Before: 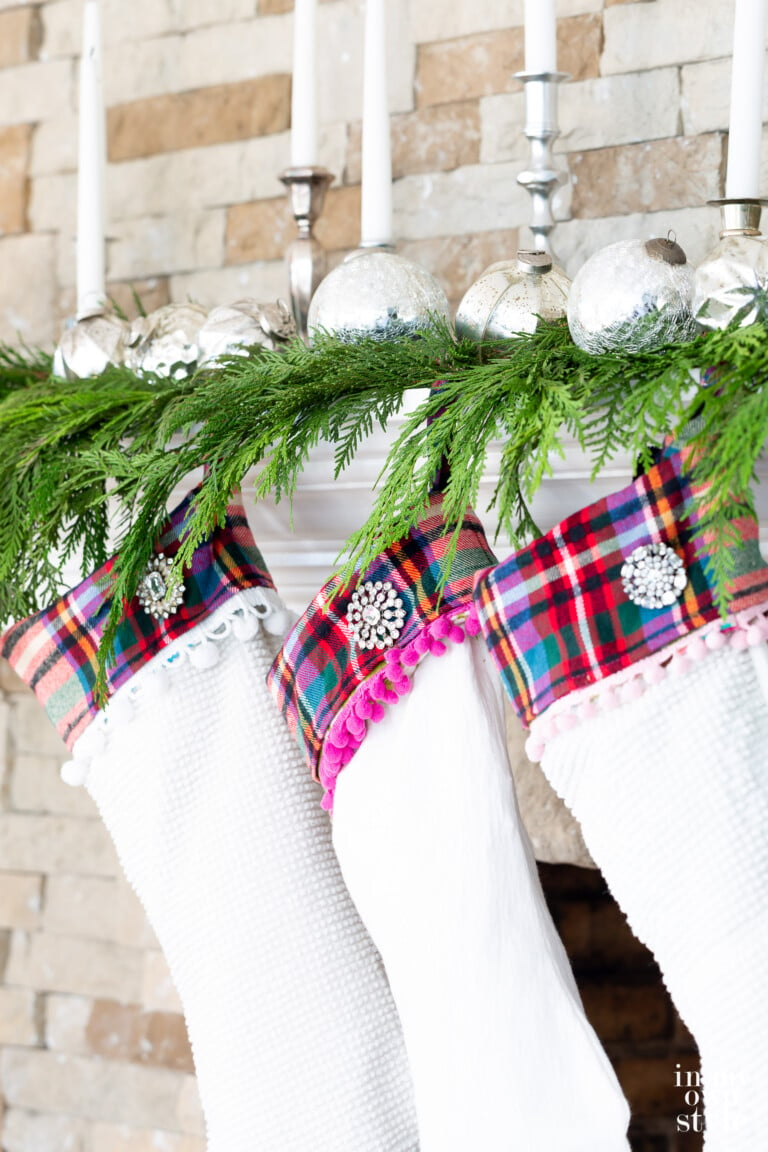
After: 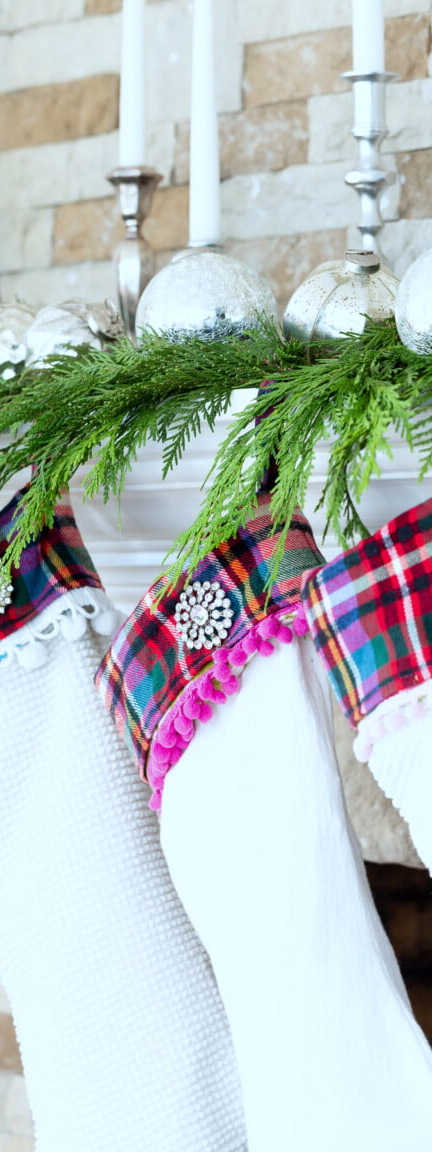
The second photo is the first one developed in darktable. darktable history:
crop and rotate: left 22.516%, right 21.234%
white balance: red 0.925, blue 1.046
